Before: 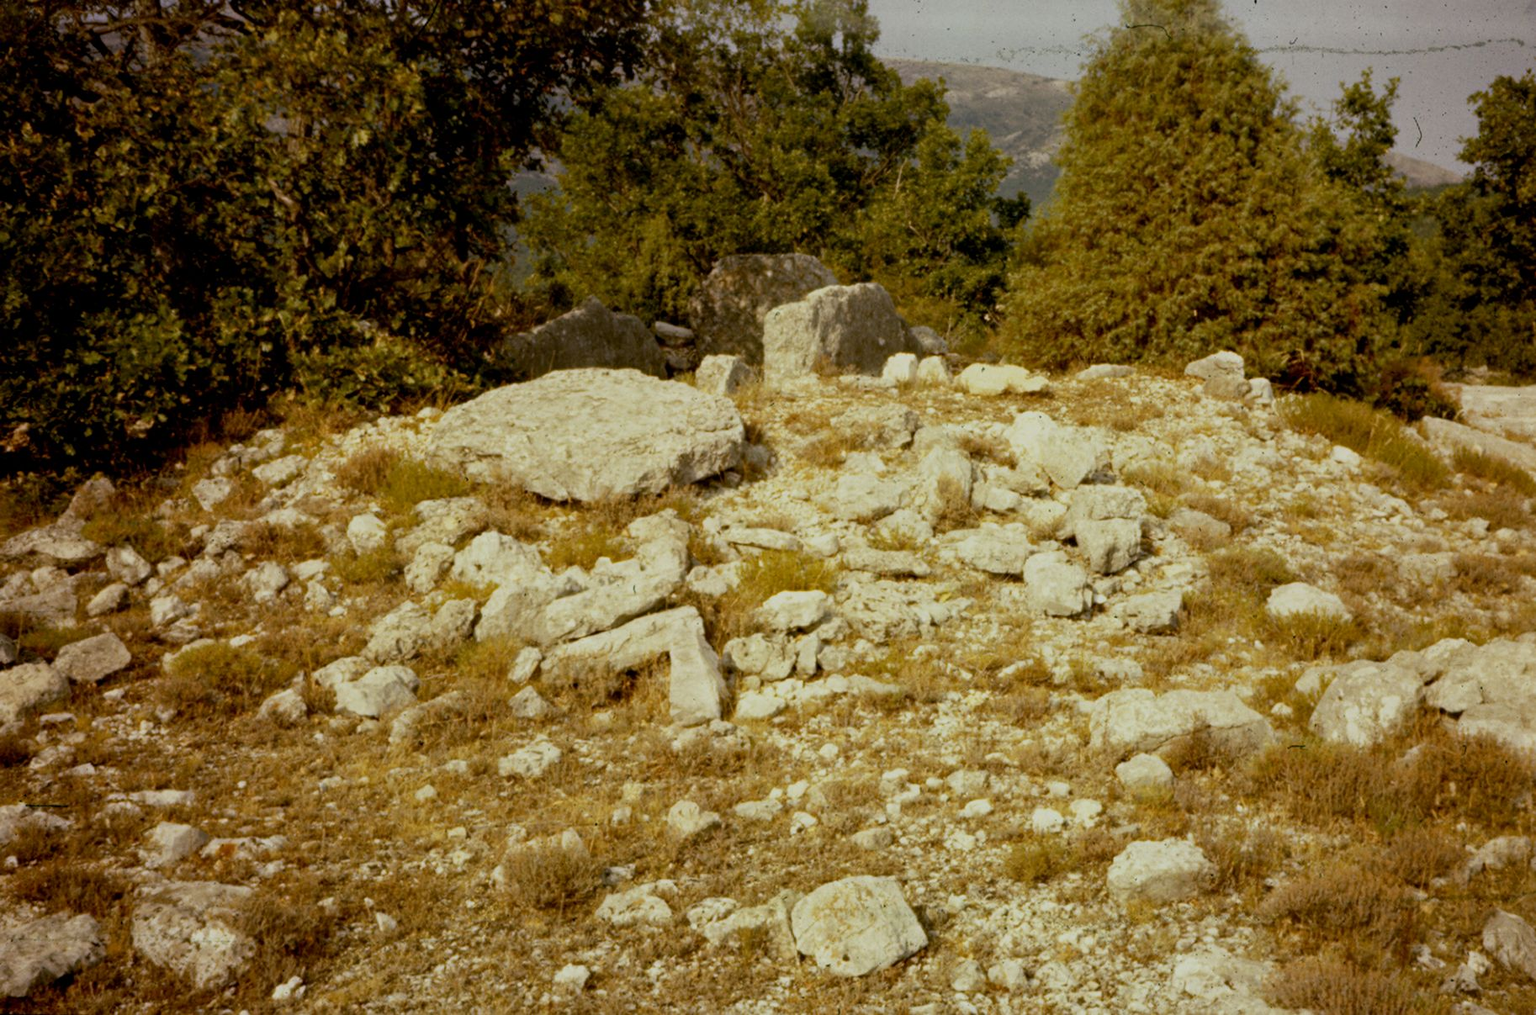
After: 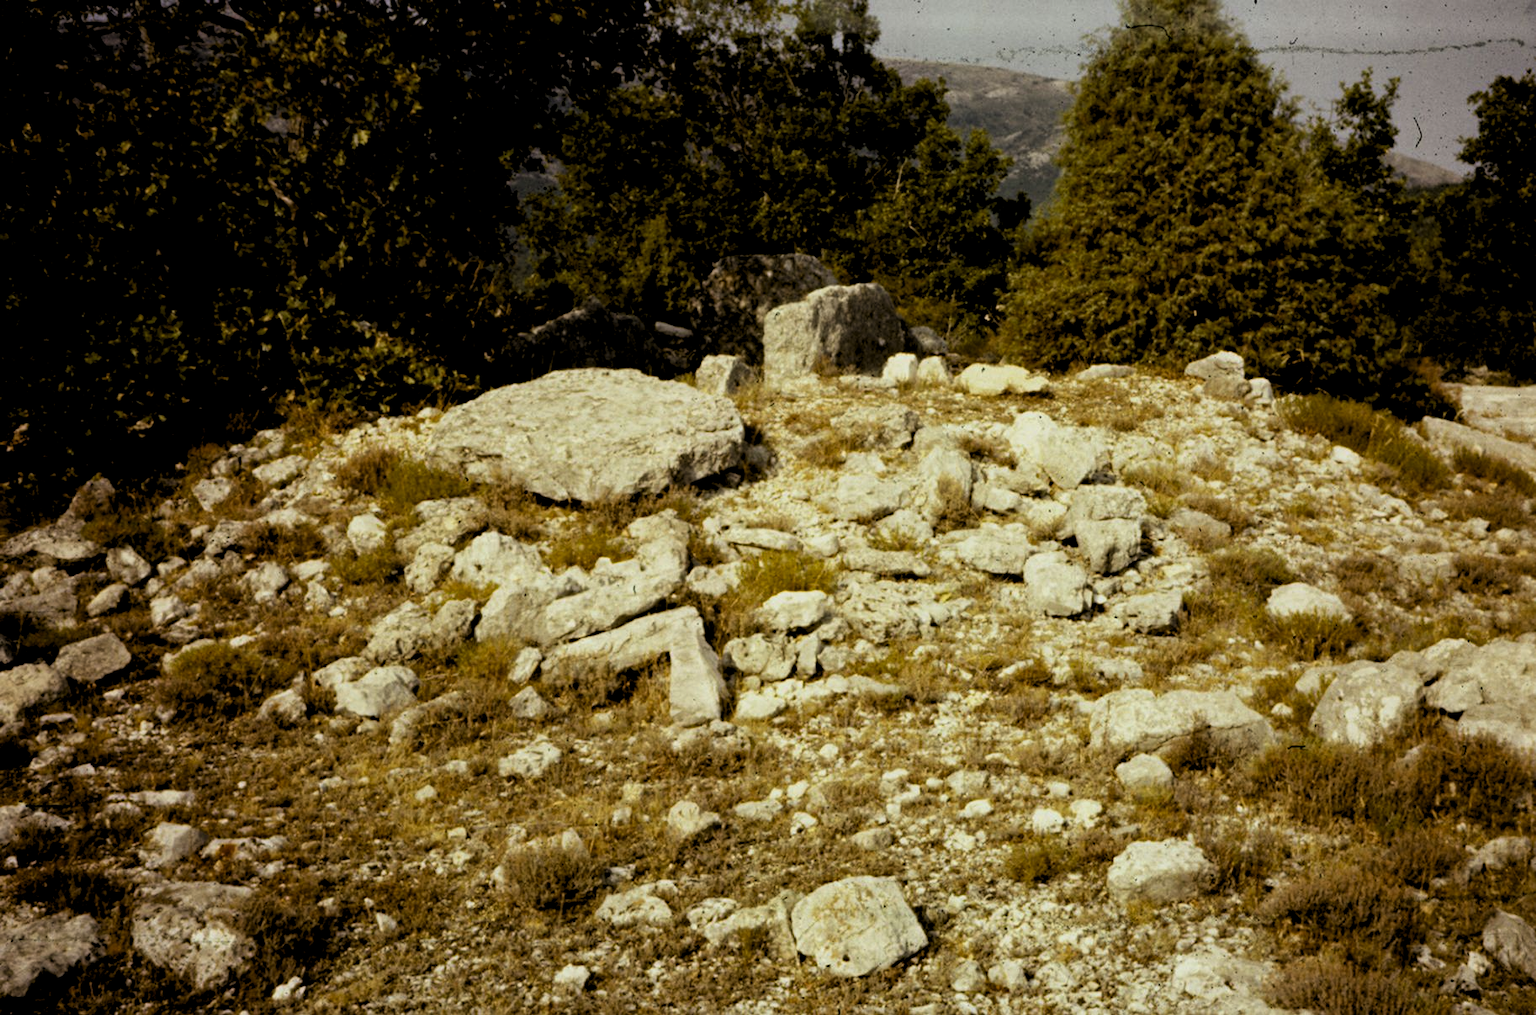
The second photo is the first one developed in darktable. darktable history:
exposure: black level correction 0.01, exposure 0.011 EV, compensate highlight preservation false
levels: levels [0.182, 0.542, 0.902]
